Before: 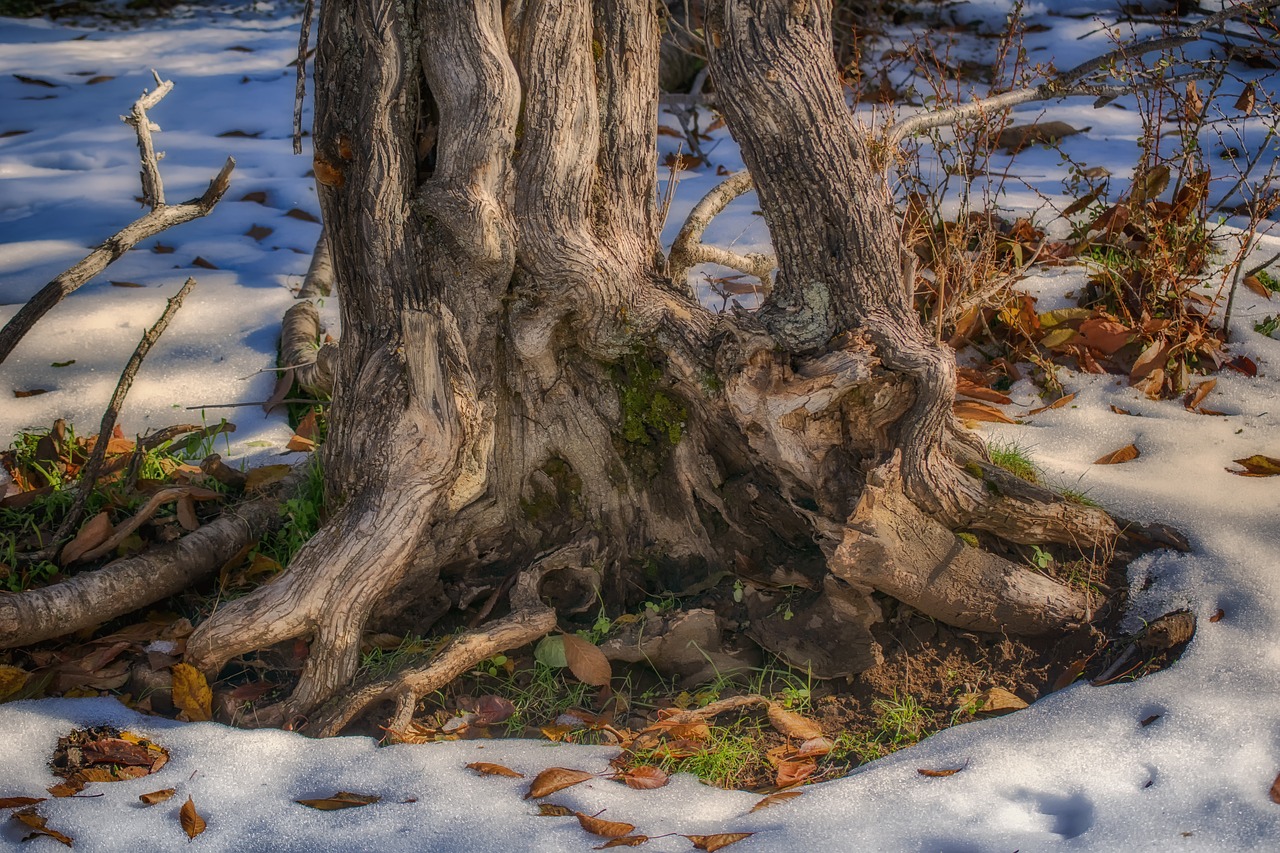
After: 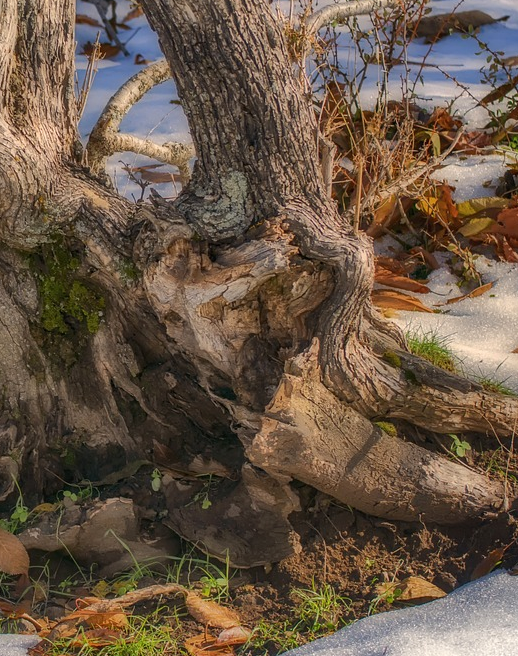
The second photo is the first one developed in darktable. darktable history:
exposure: exposure 0.152 EV, compensate highlight preservation false
crop: left 45.538%, top 13.021%, right 13.949%, bottom 10.005%
tone equalizer: on, module defaults
